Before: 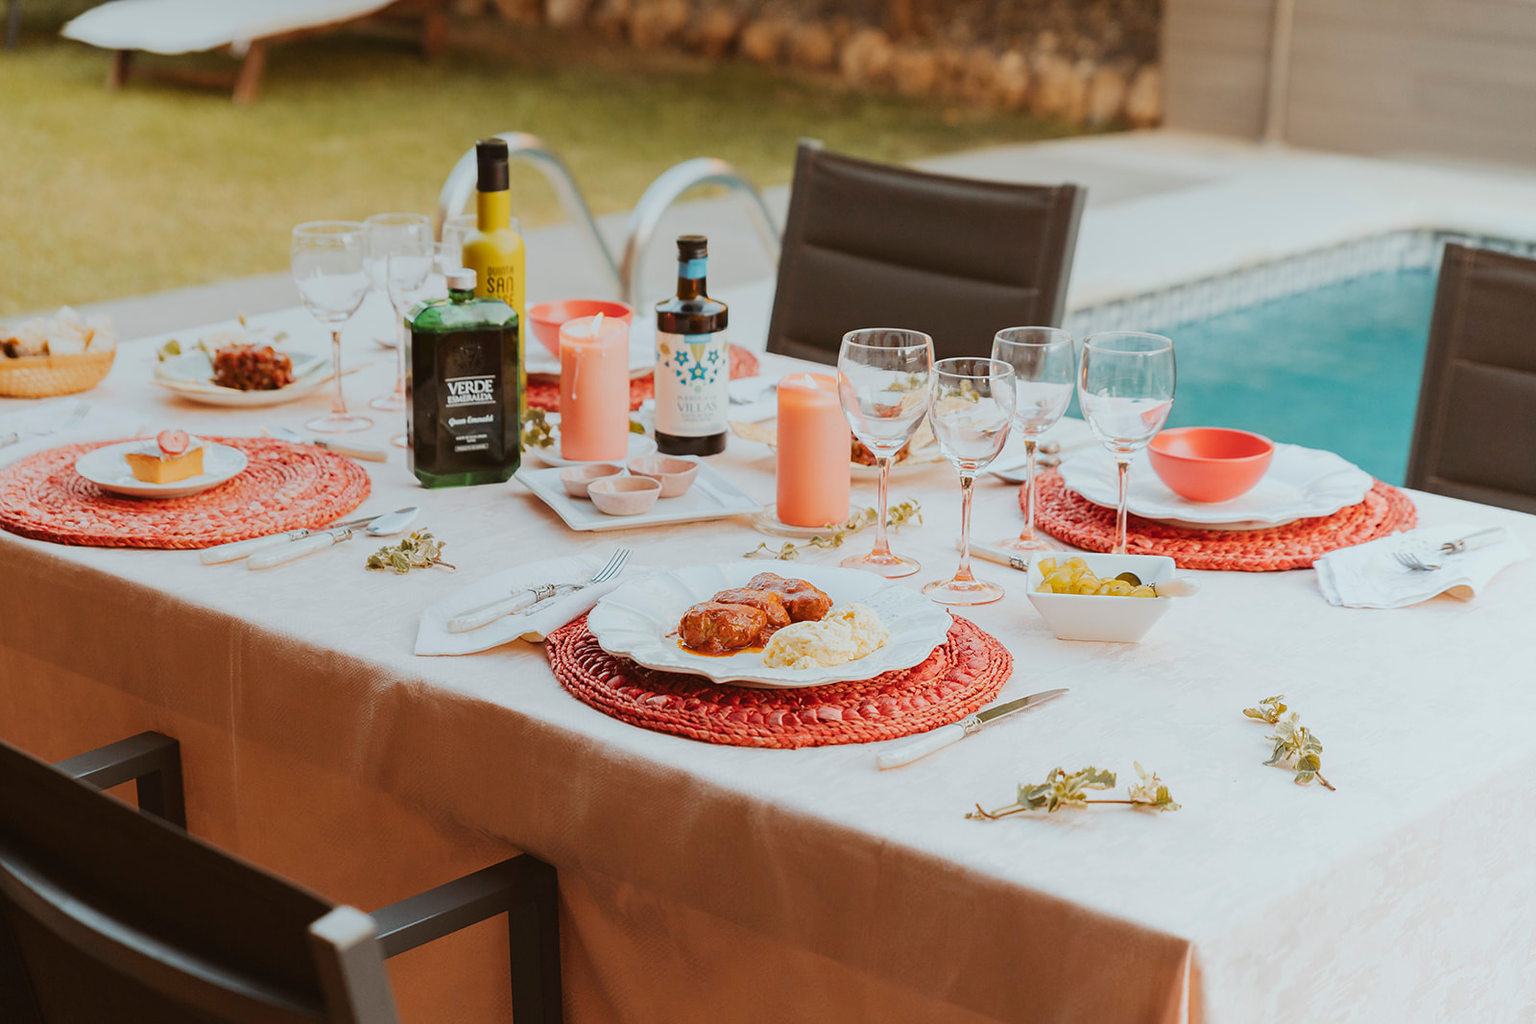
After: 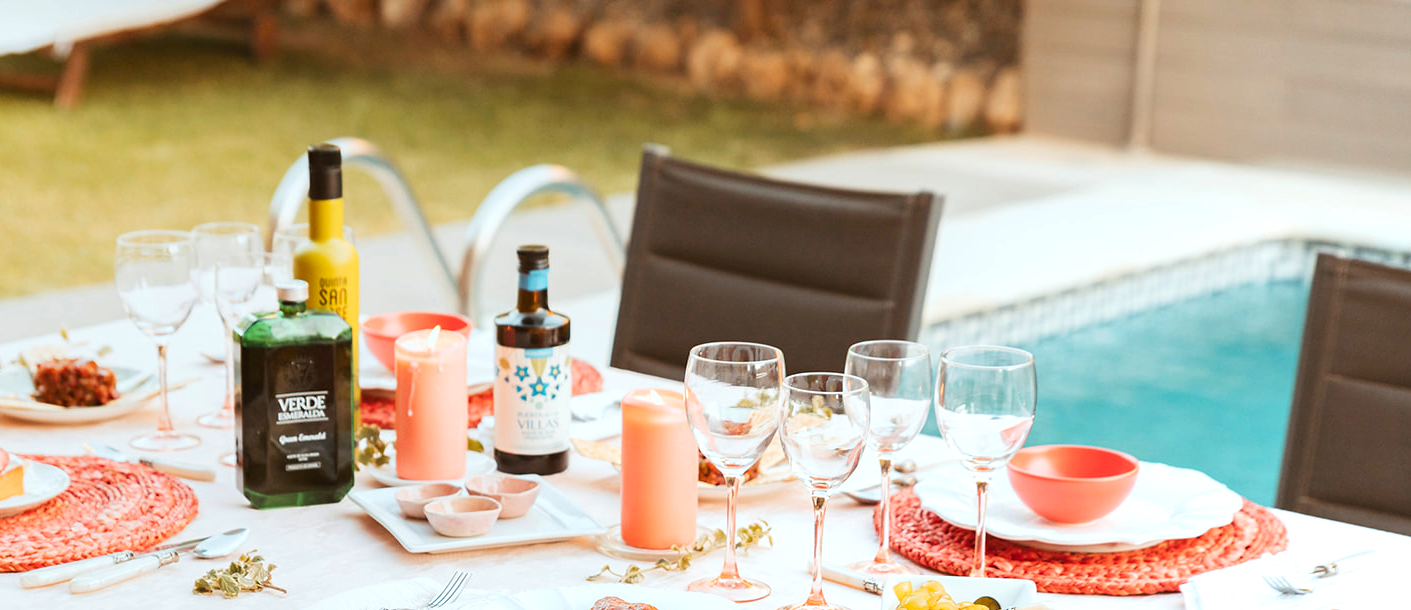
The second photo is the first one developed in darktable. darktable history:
crop and rotate: left 11.812%, bottom 42.776%
exposure: black level correction 0.001, exposure 0.675 EV, compensate highlight preservation false
